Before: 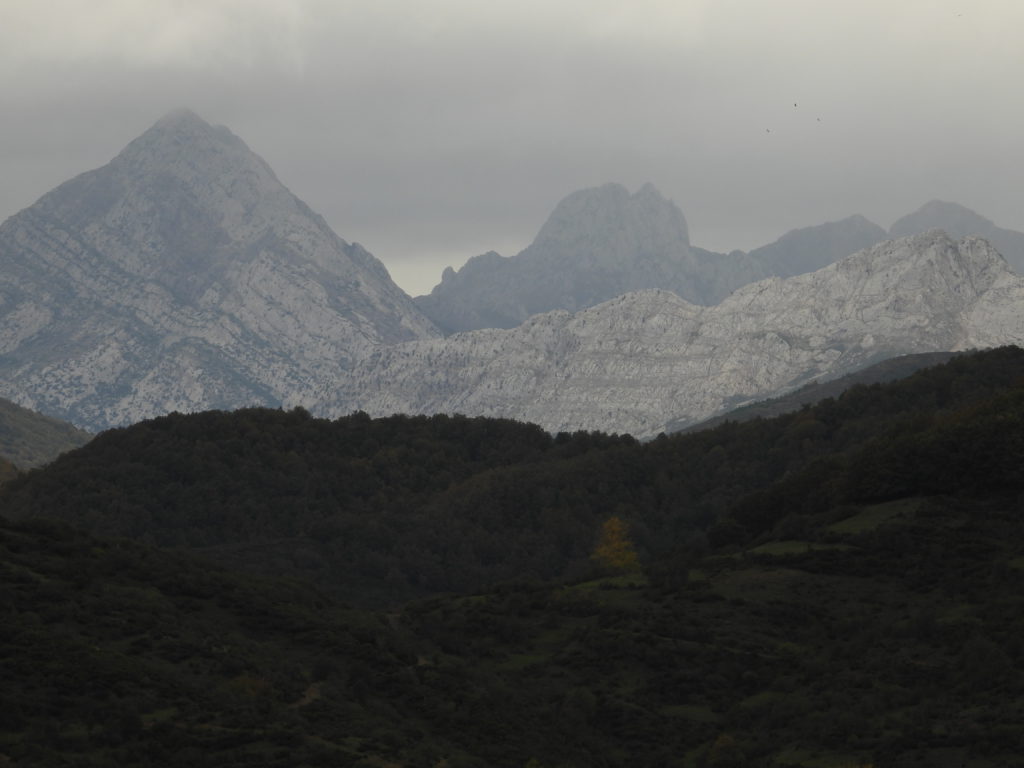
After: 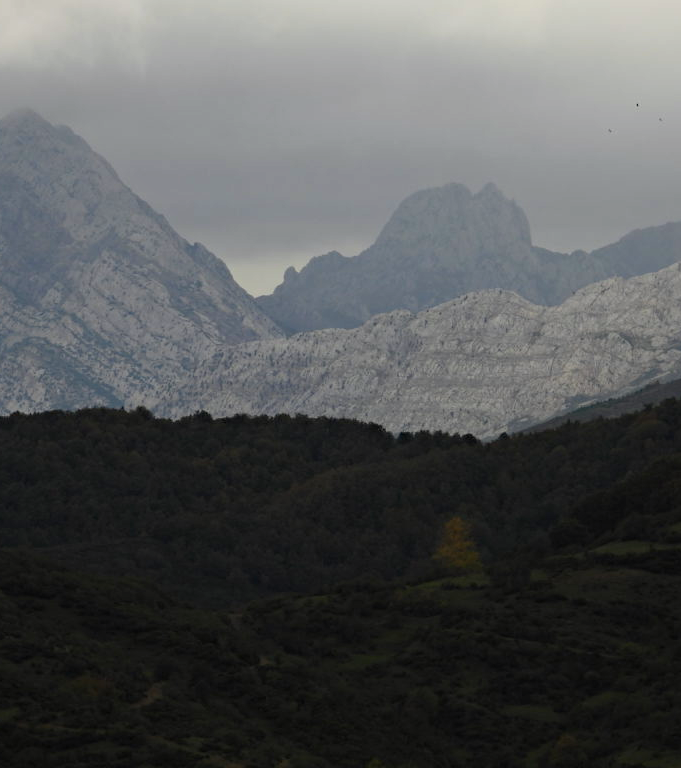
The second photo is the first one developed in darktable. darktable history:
crop and rotate: left 15.477%, right 17.991%
haze removal: strength 0.301, distance 0.255, compatibility mode true, adaptive false
